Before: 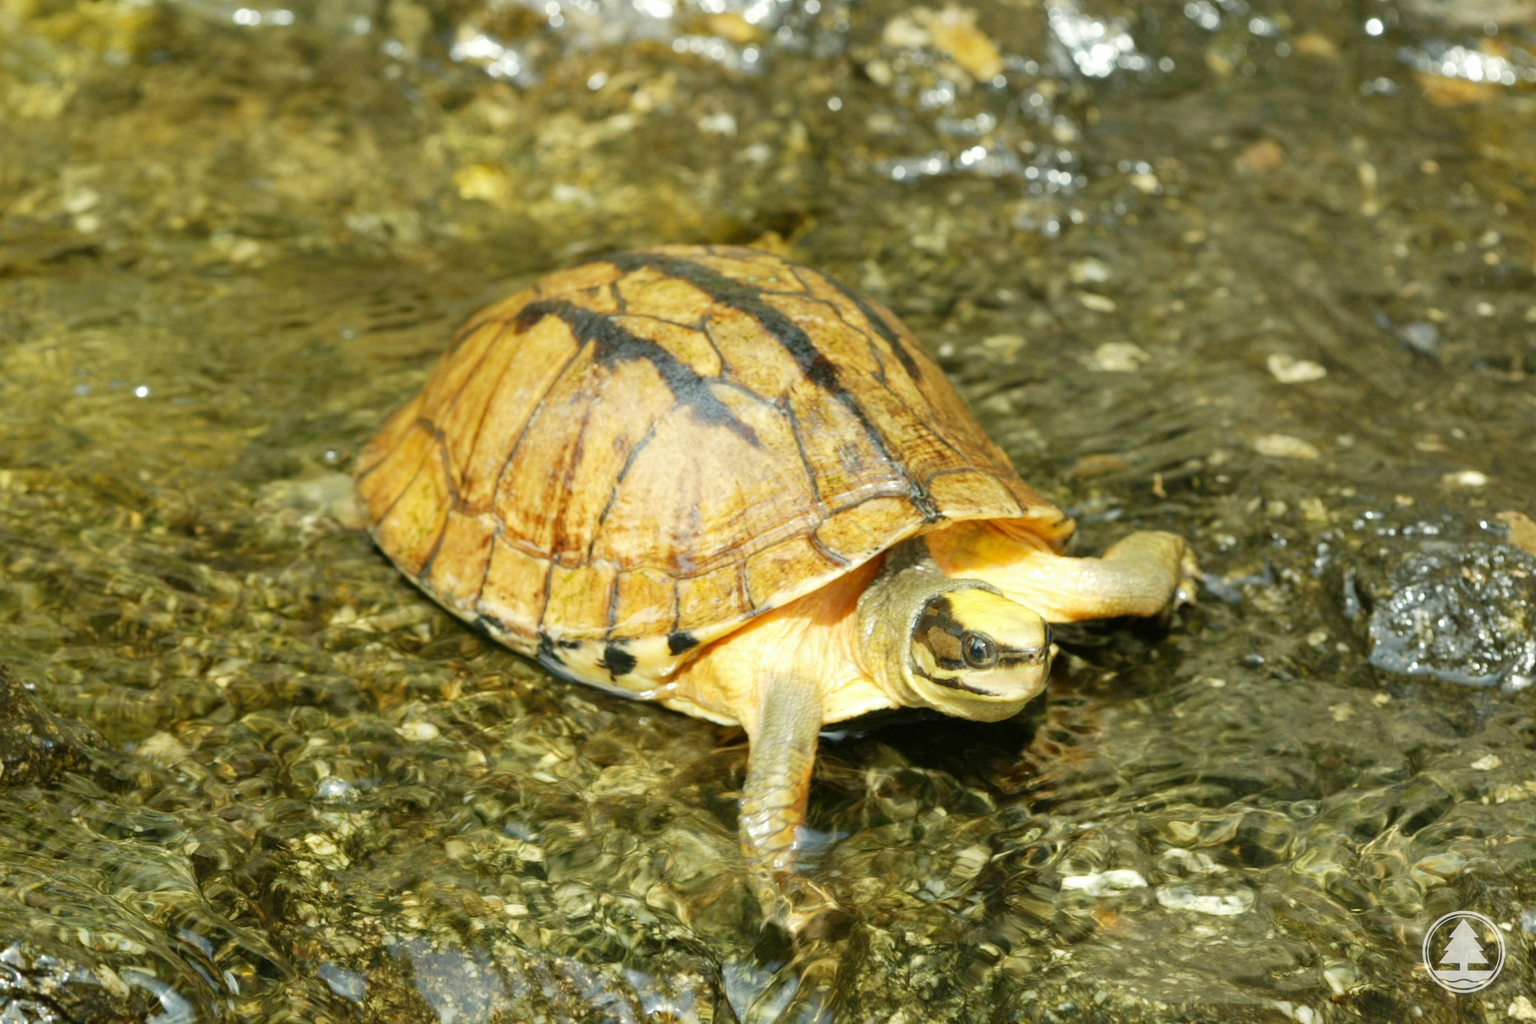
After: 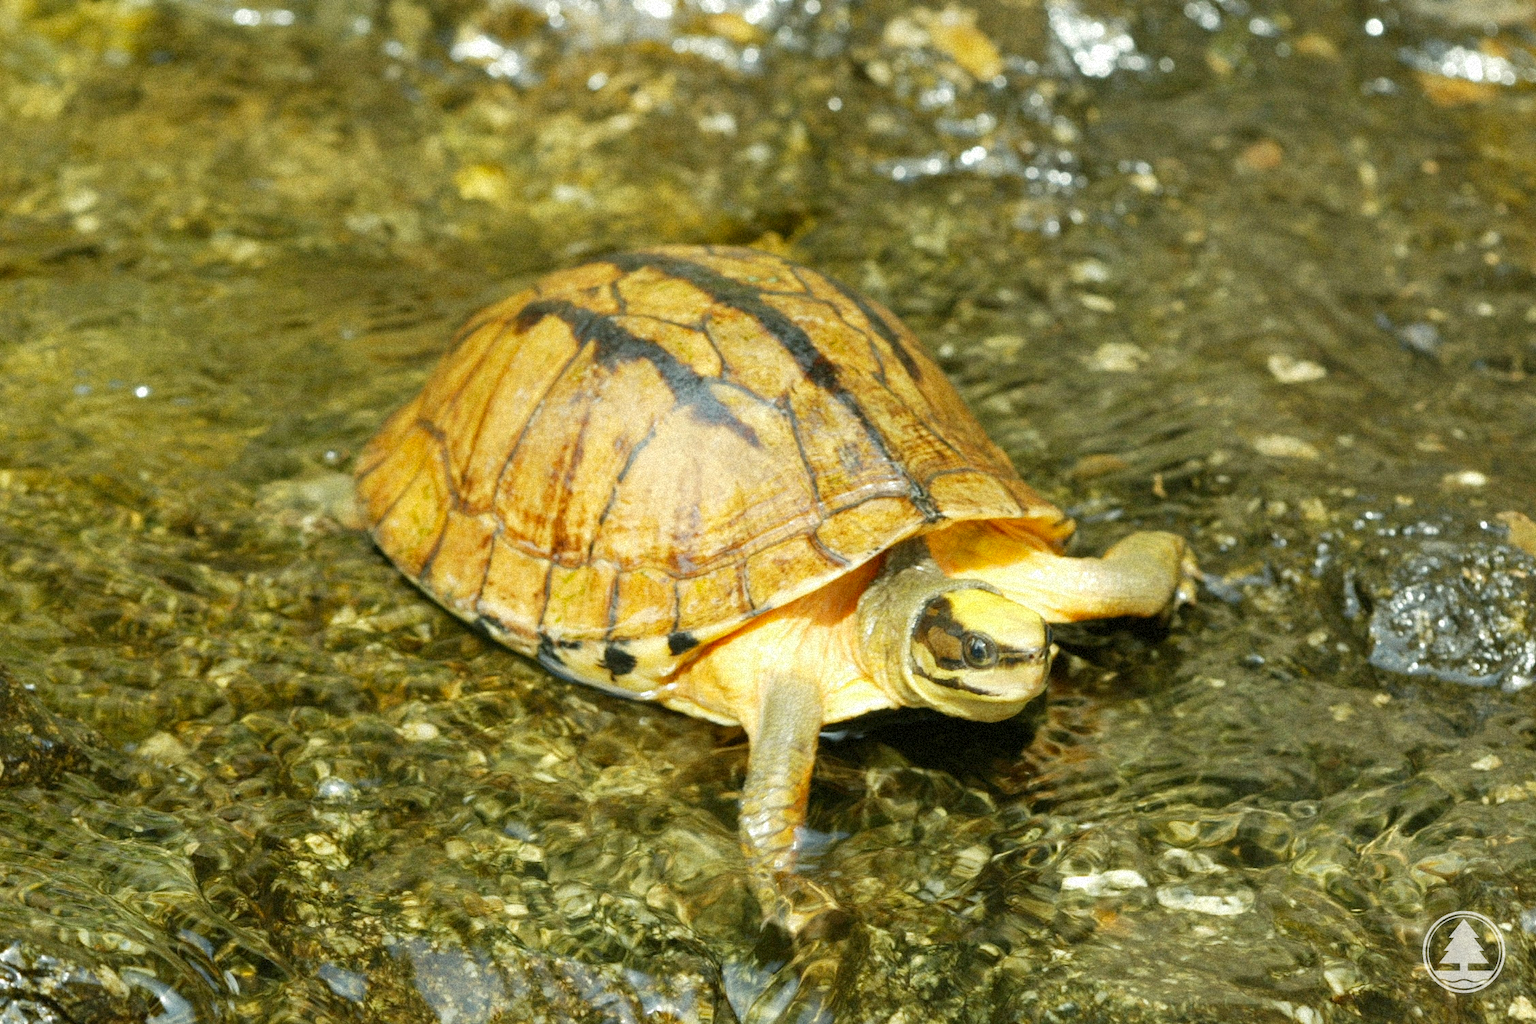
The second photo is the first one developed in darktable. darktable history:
grain: strength 35%, mid-tones bias 0%
color correction: saturation 1.1
